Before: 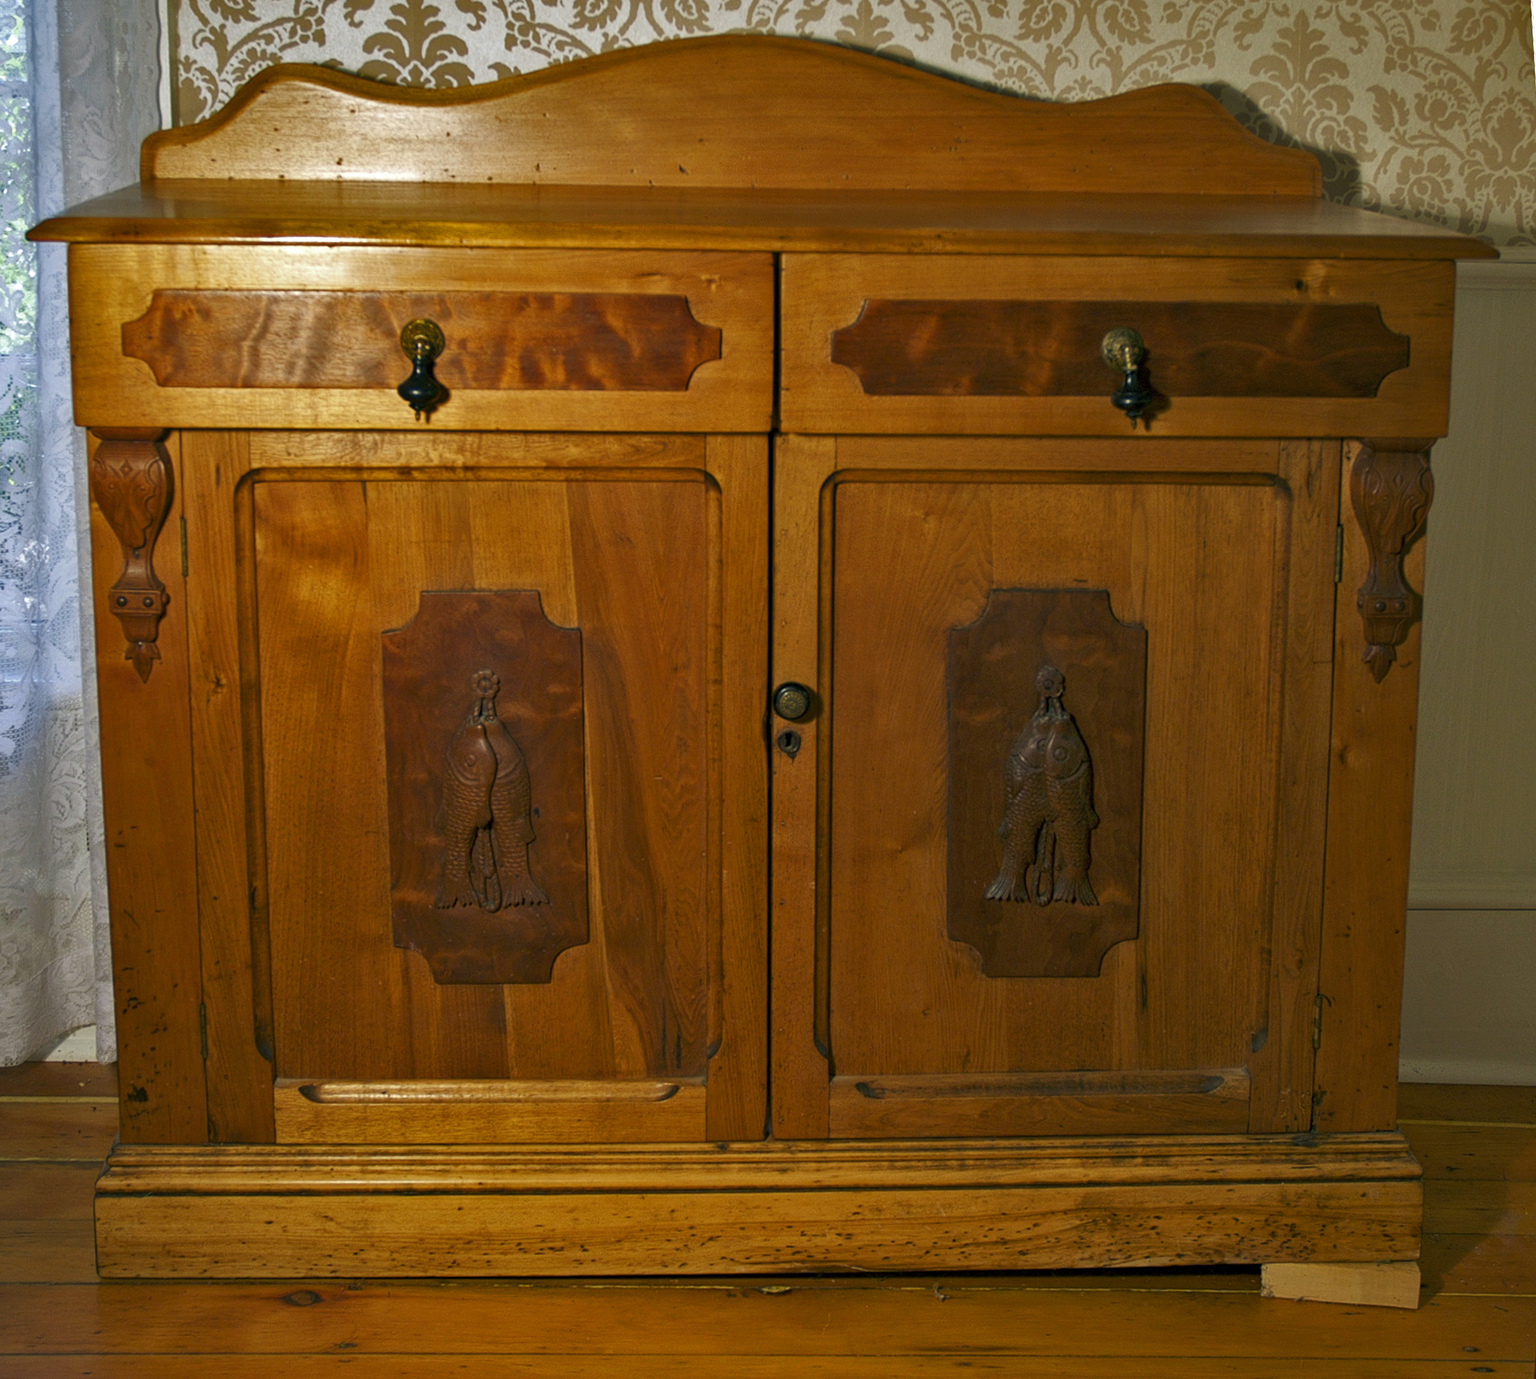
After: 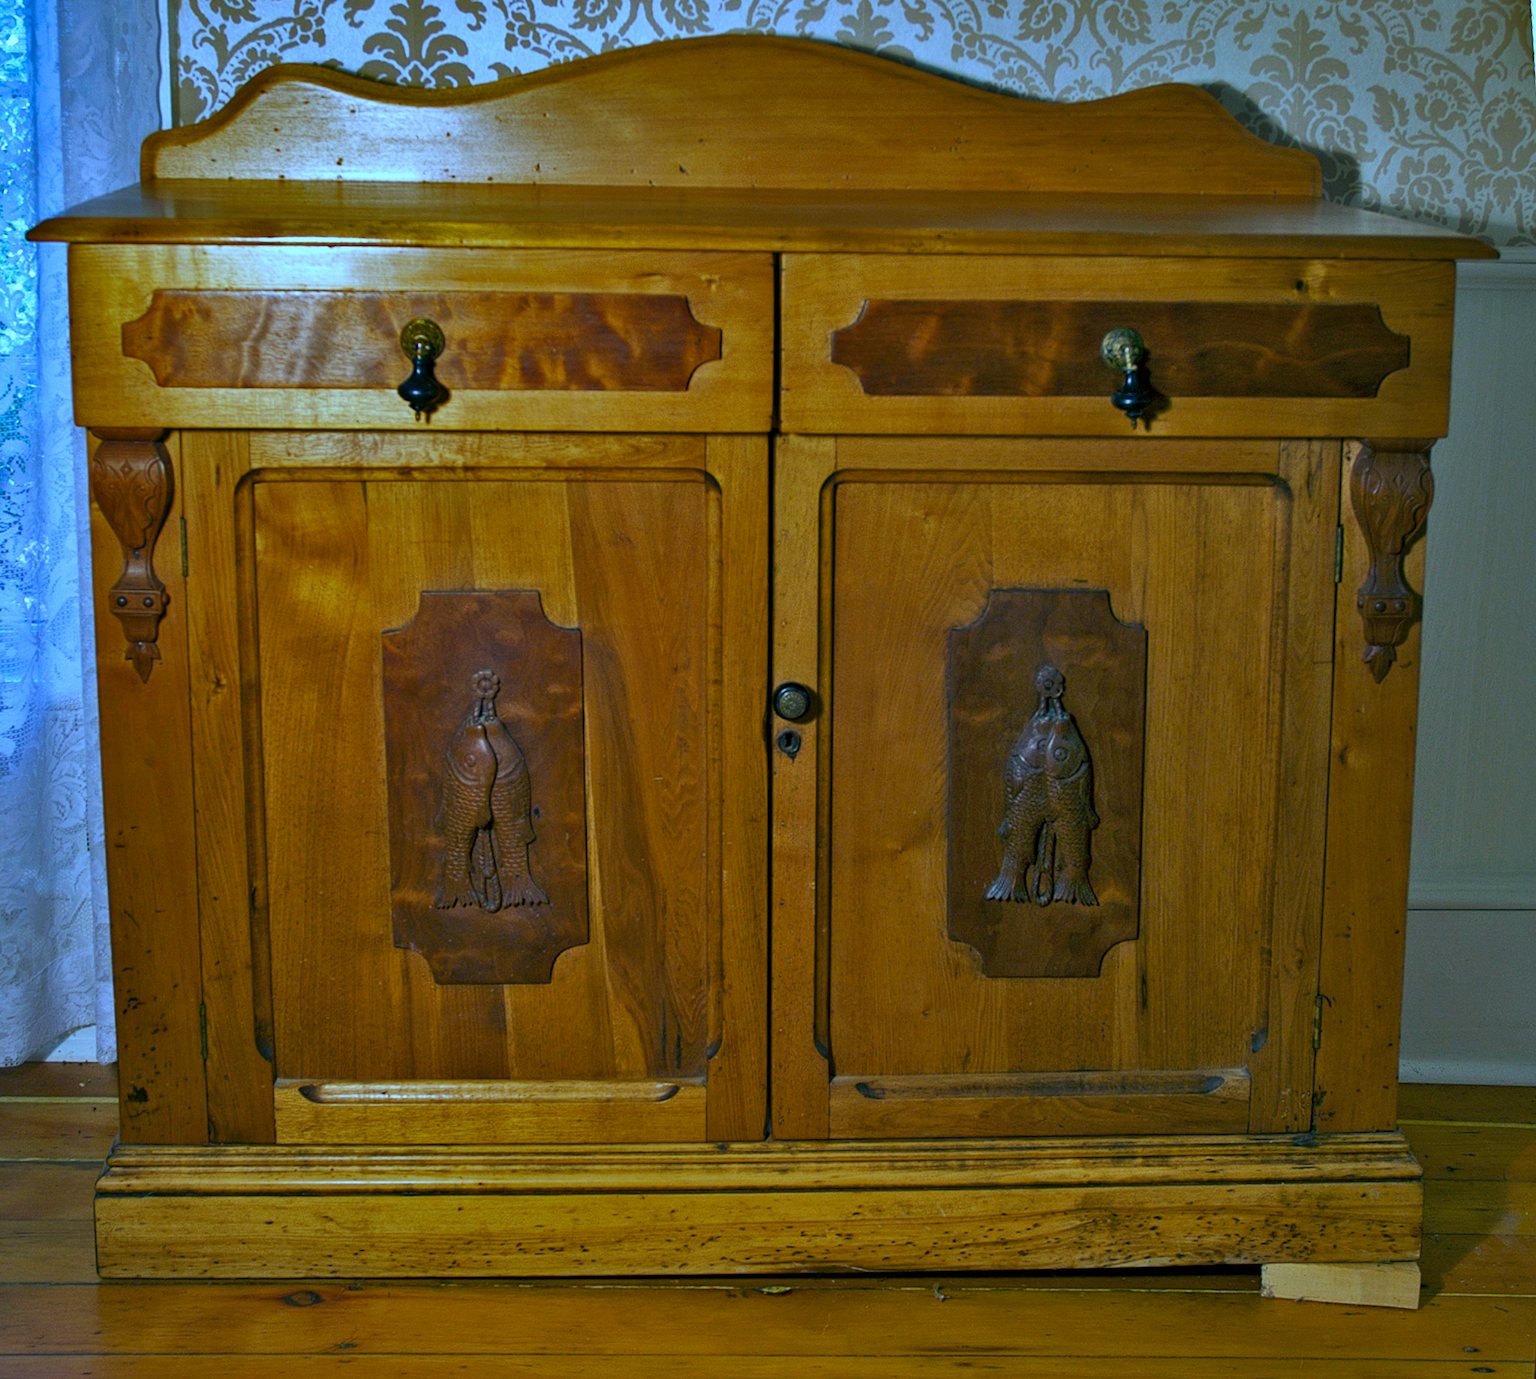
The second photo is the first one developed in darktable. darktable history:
white balance: red 0.766, blue 1.537
shadows and highlights: radius 100.41, shadows 50.55, highlights -64.36, highlights color adjustment 49.82%, soften with gaussian
